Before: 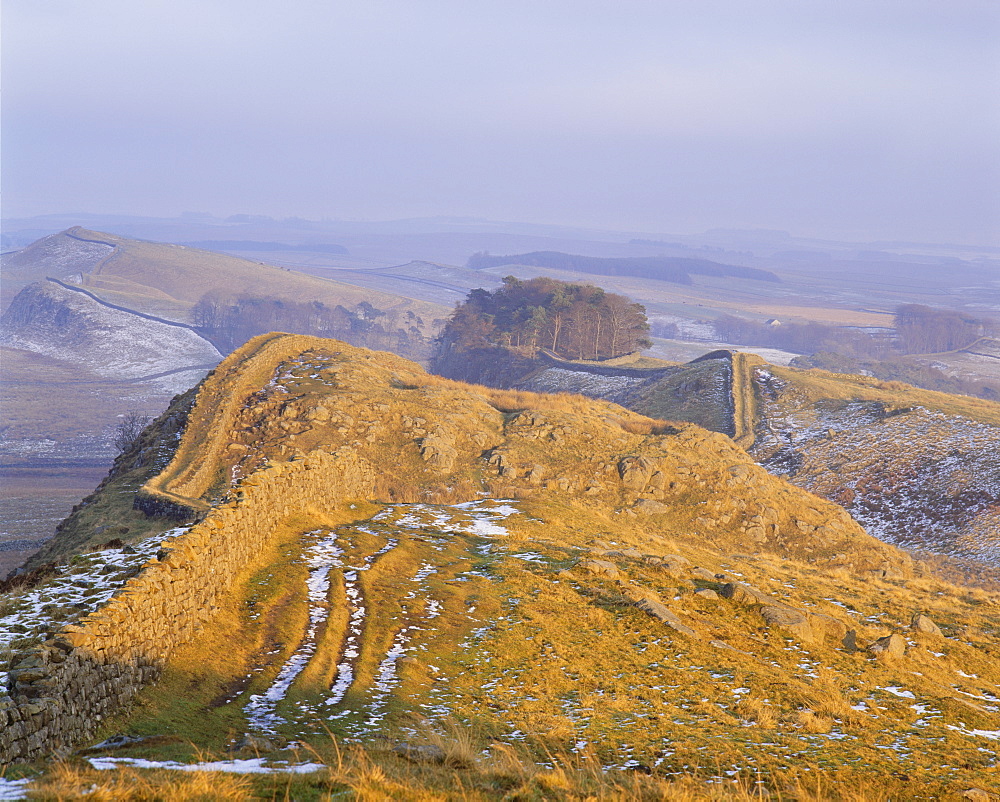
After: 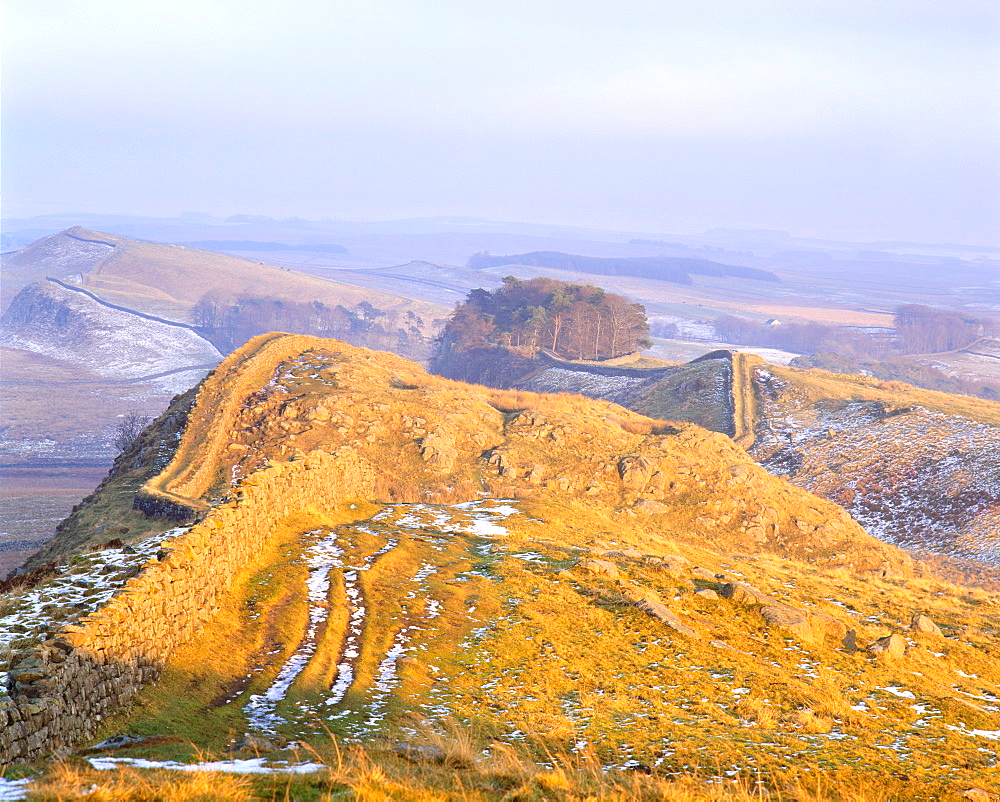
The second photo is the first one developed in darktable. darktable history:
exposure: exposure 0.551 EV, compensate highlight preservation false
